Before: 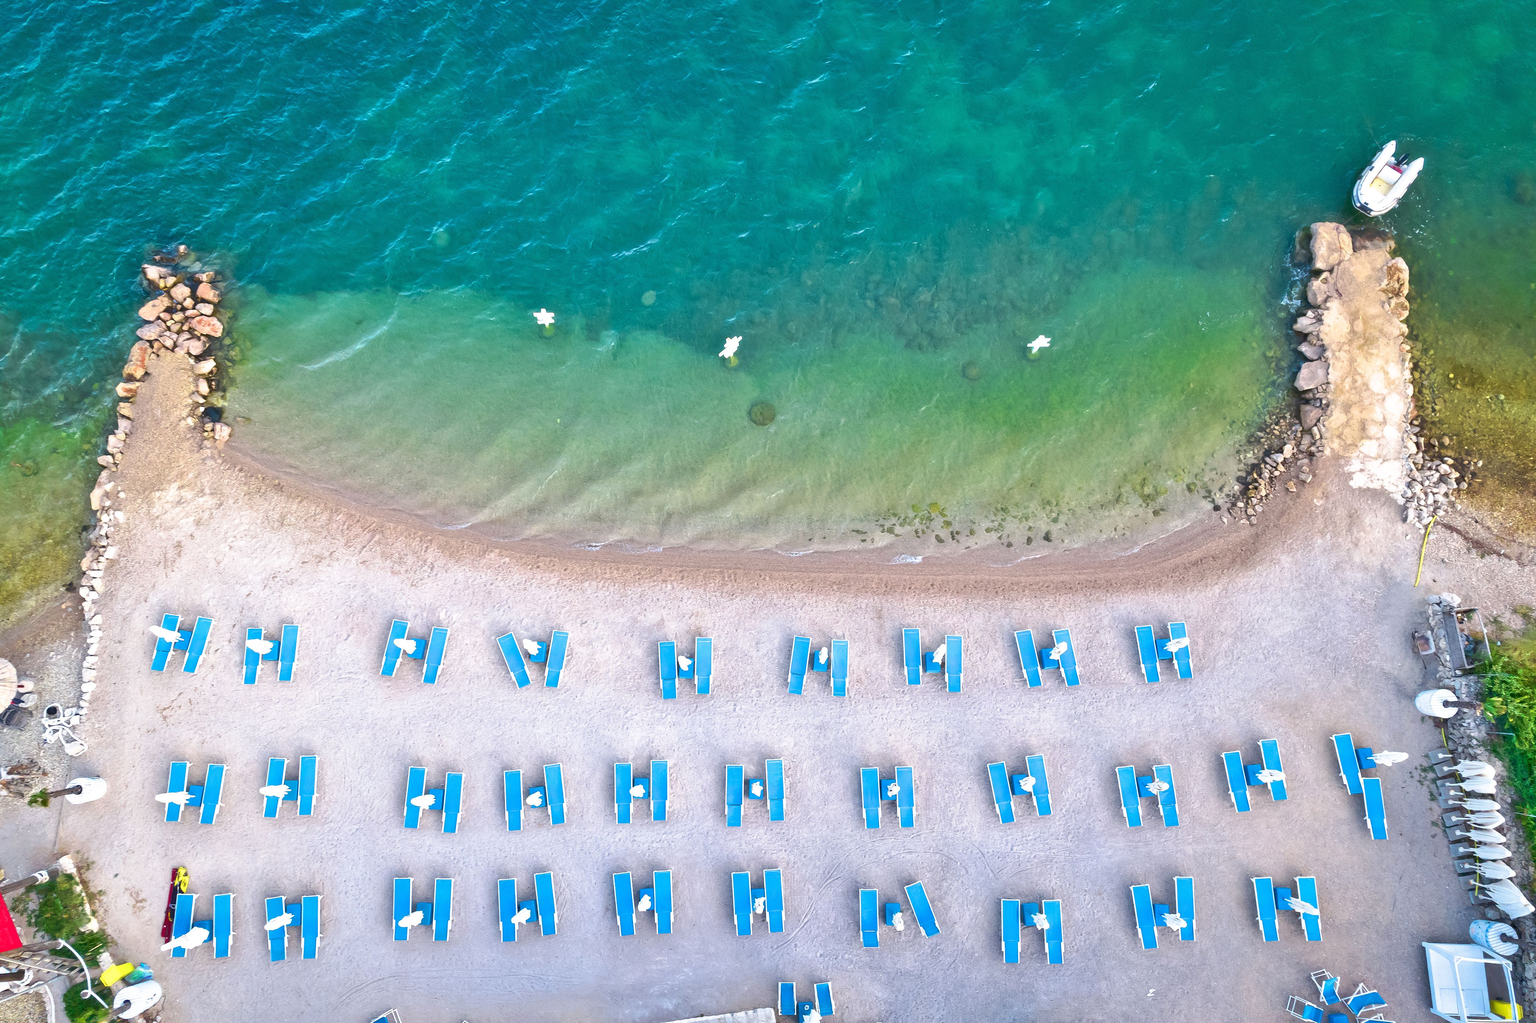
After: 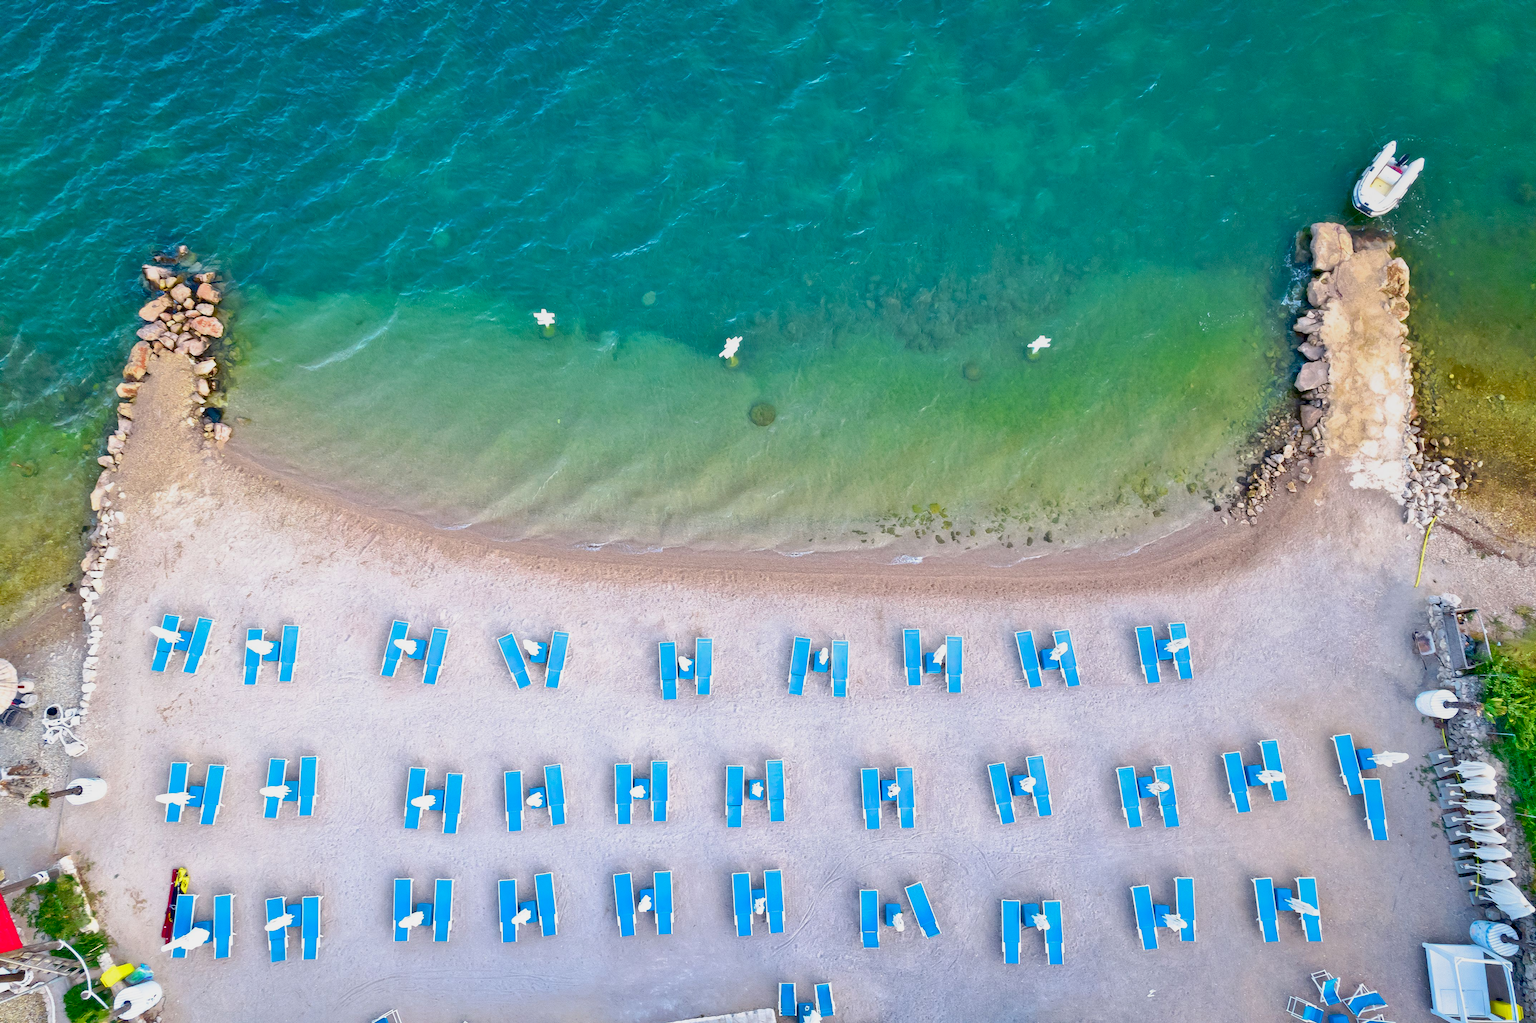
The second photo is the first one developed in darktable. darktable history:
exposure: black level correction 0.029, exposure -0.073 EV, compensate highlight preservation false
local contrast: highlights 68%, shadows 68%, detail 82%, midtone range 0.325
